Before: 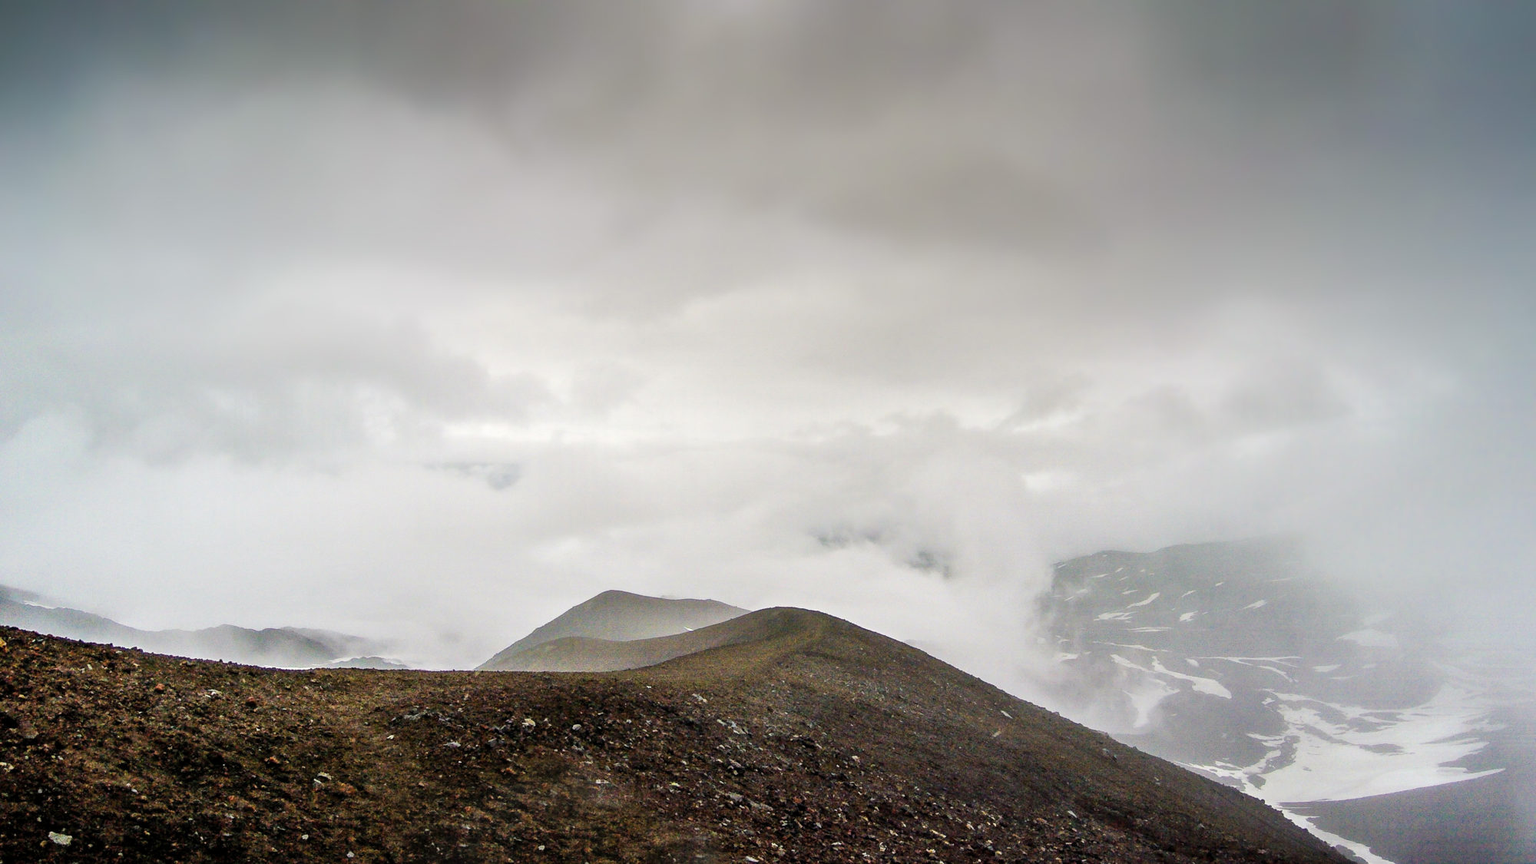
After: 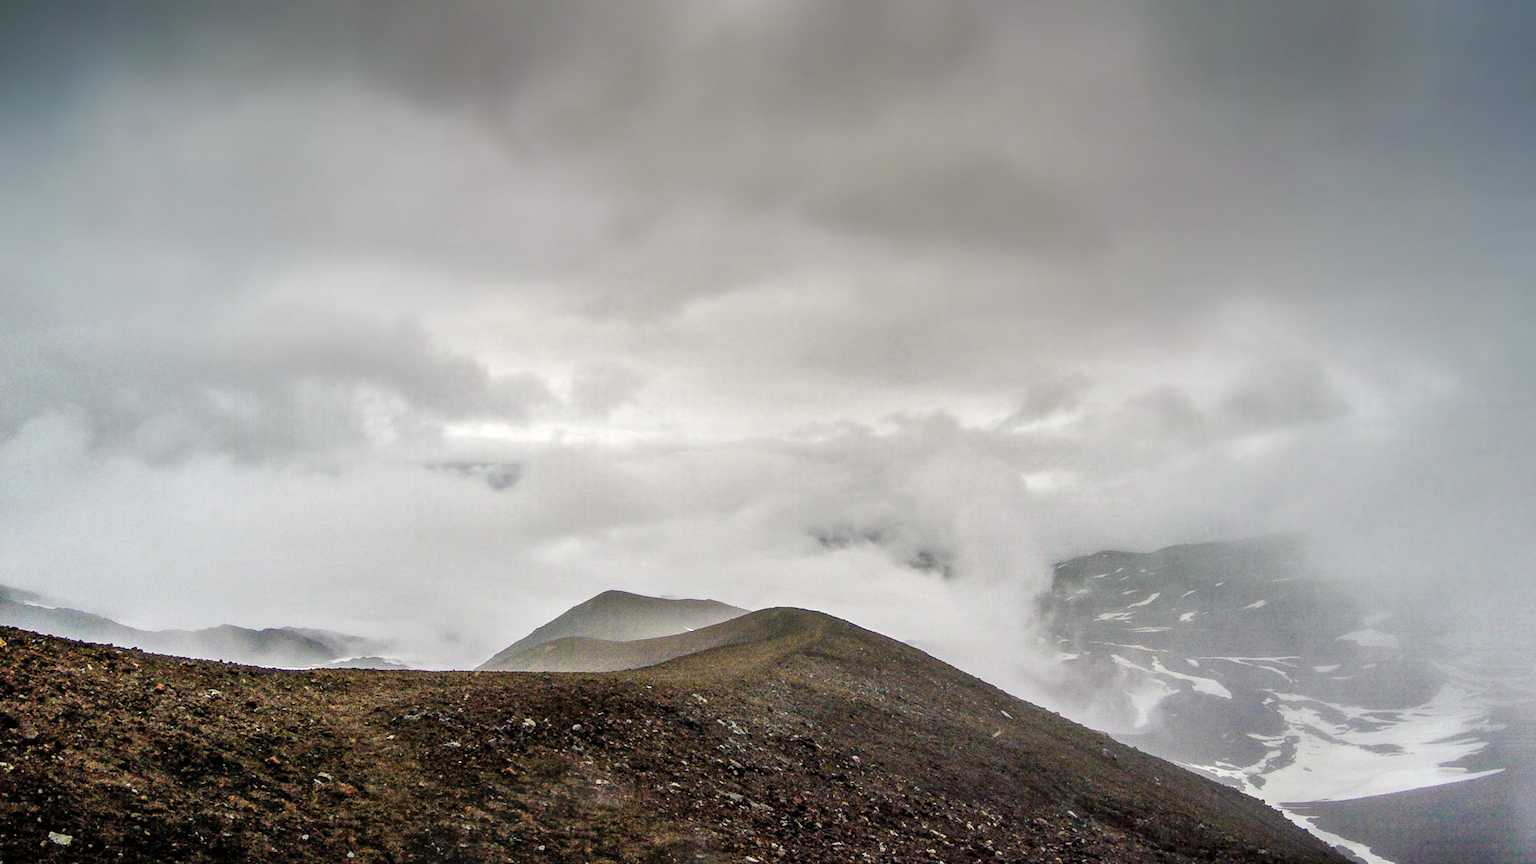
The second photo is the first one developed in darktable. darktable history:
color balance: contrast -0.5%
local contrast: on, module defaults
shadows and highlights: shadows 12, white point adjustment 1.2, soften with gaussian
